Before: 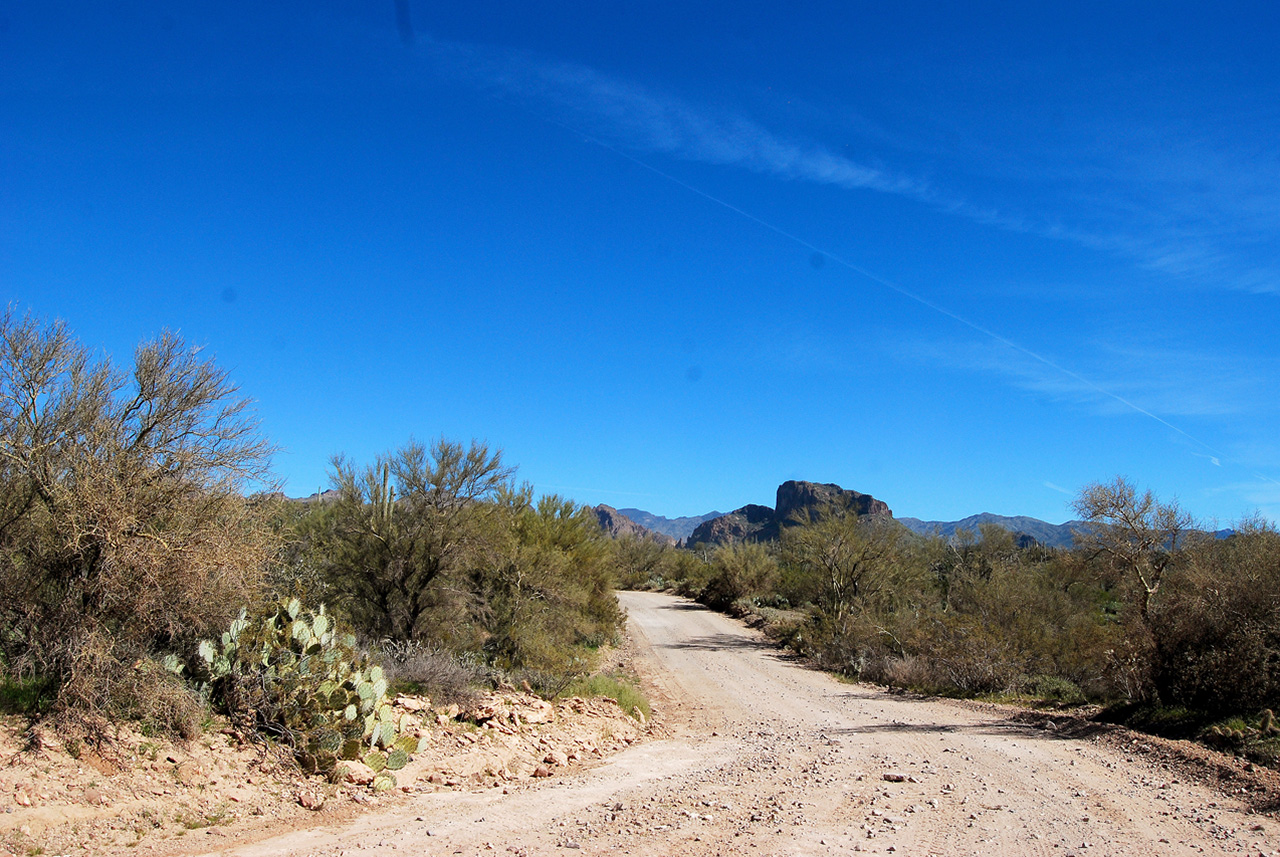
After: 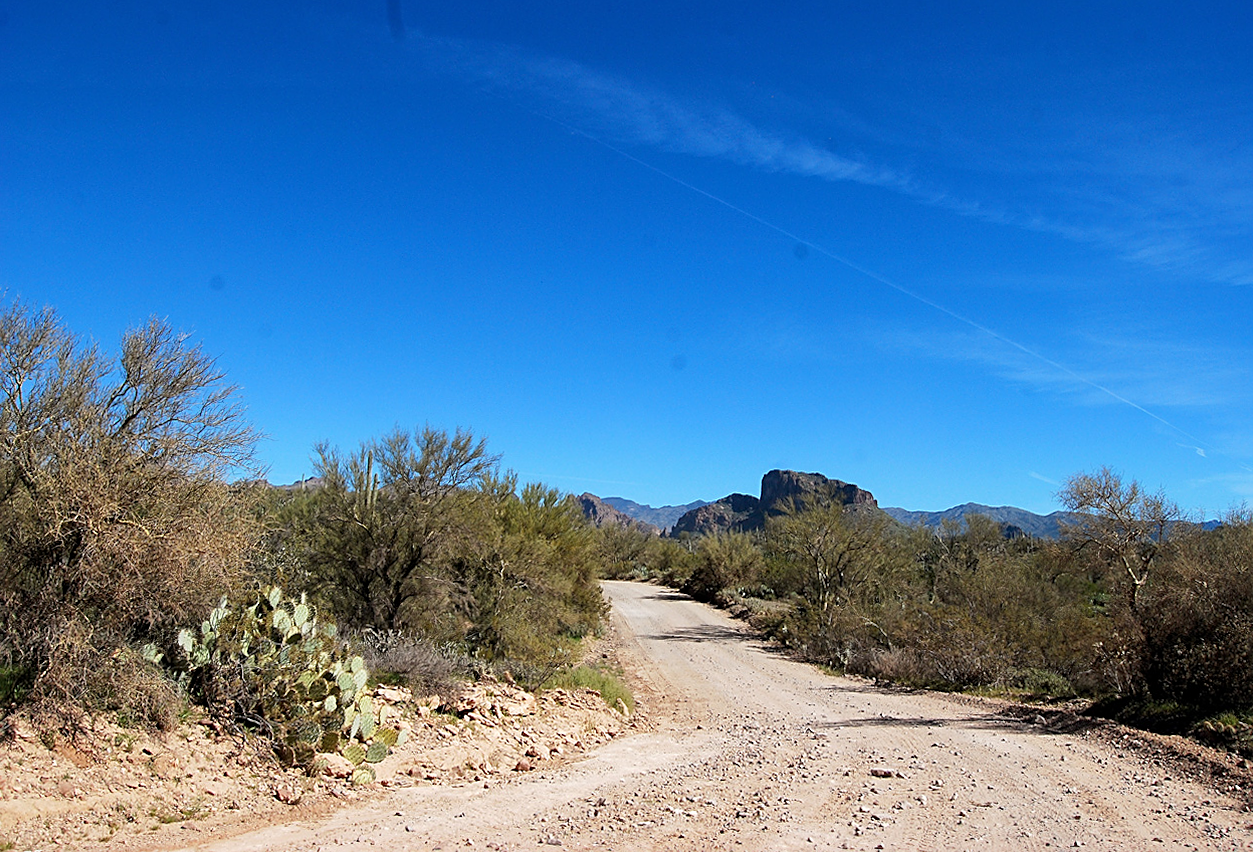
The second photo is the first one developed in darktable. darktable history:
sharpen: on, module defaults
rotate and perspective: rotation 0.226°, lens shift (vertical) -0.042, crop left 0.023, crop right 0.982, crop top 0.006, crop bottom 0.994
